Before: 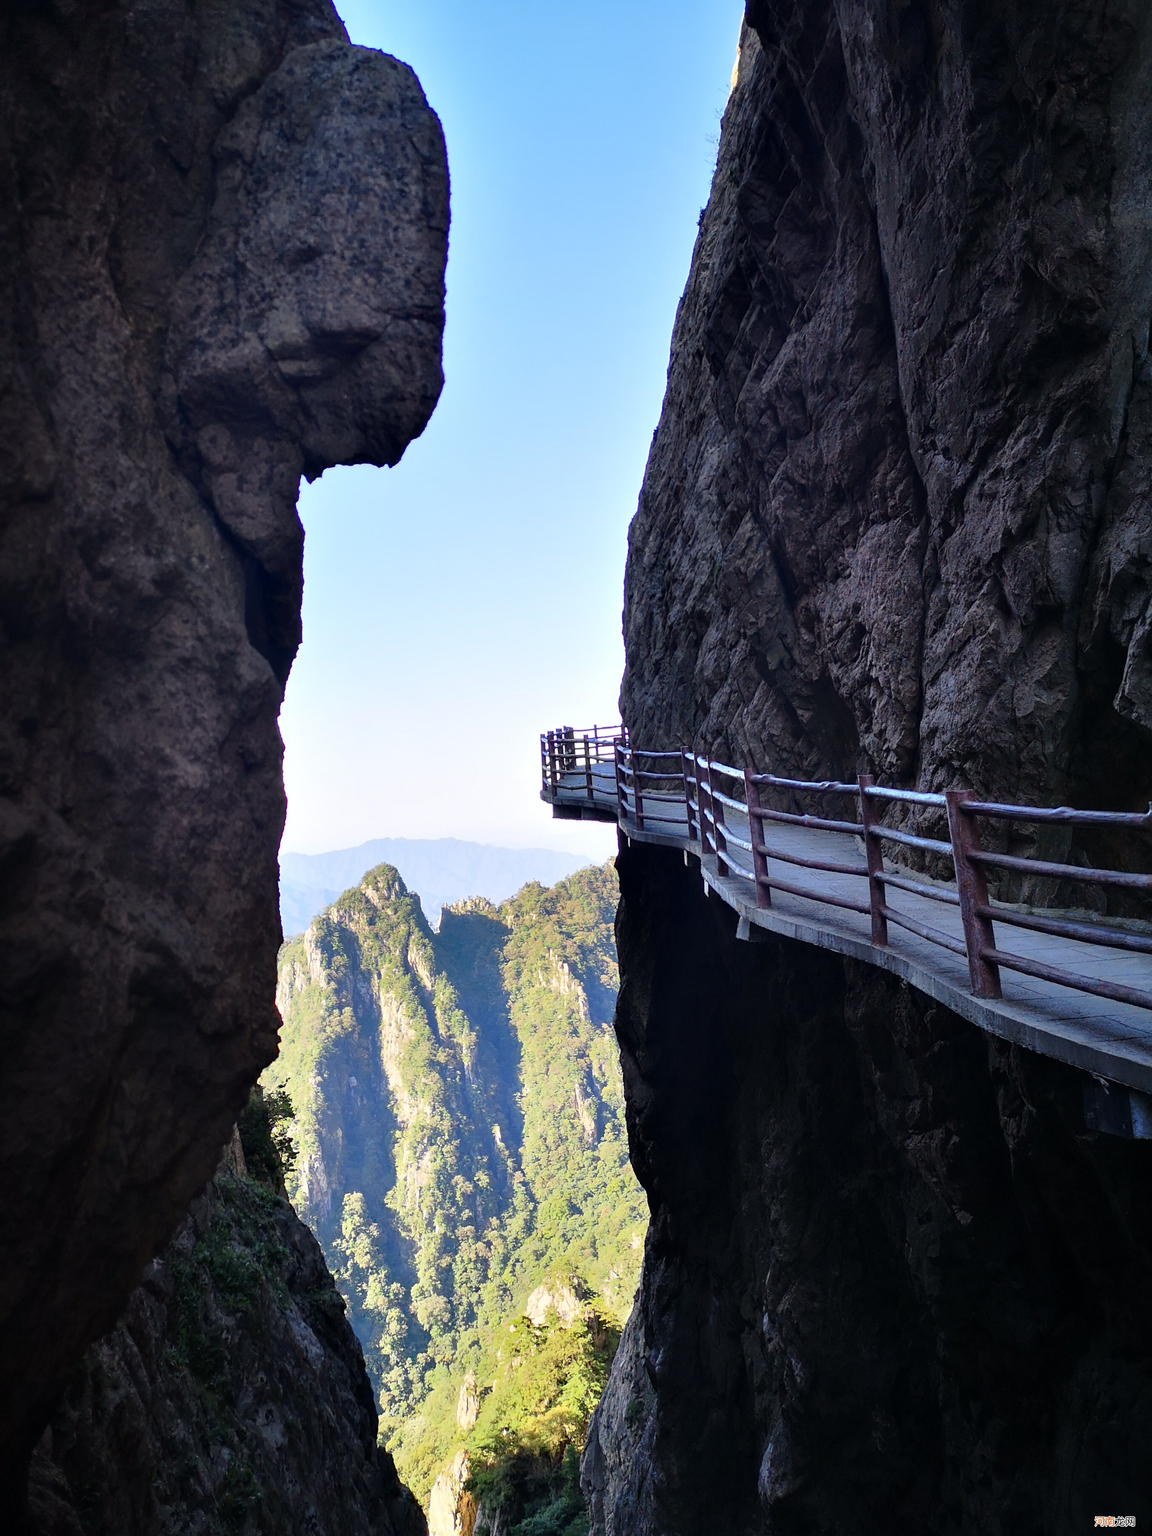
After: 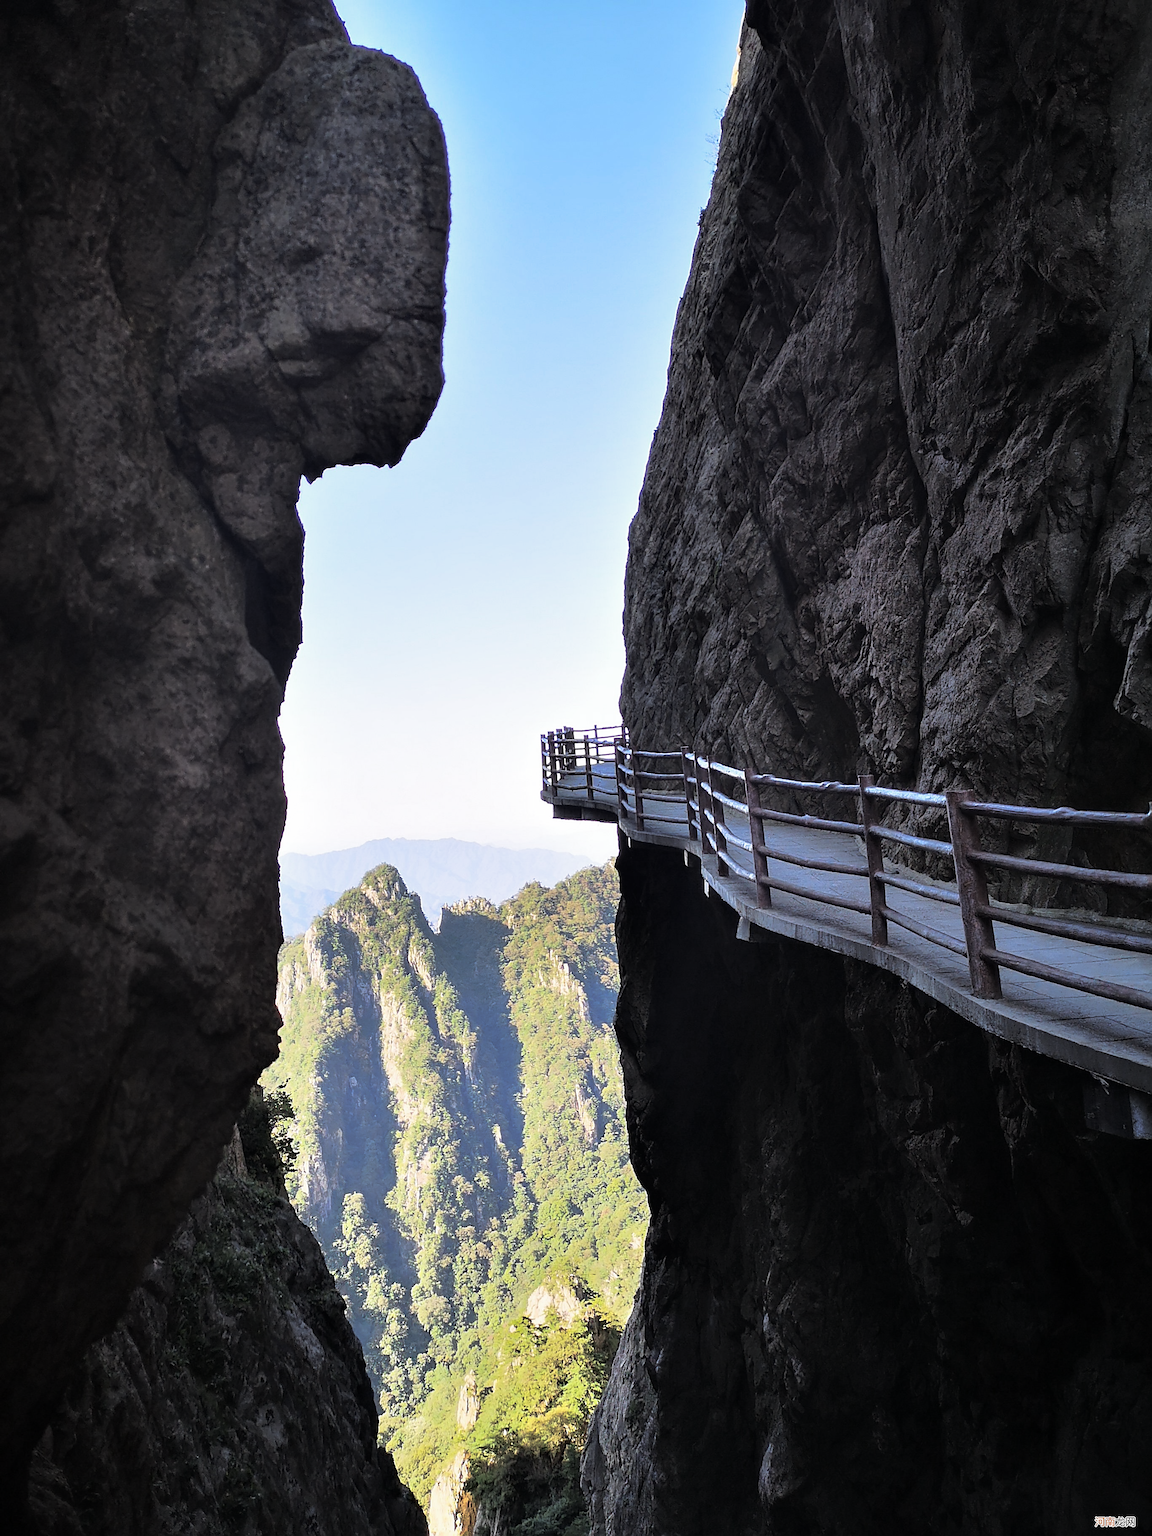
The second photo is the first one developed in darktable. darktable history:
sharpen: on, module defaults
split-toning: shadows › hue 36°, shadows › saturation 0.05, highlights › hue 10.8°, highlights › saturation 0.15, compress 40%
